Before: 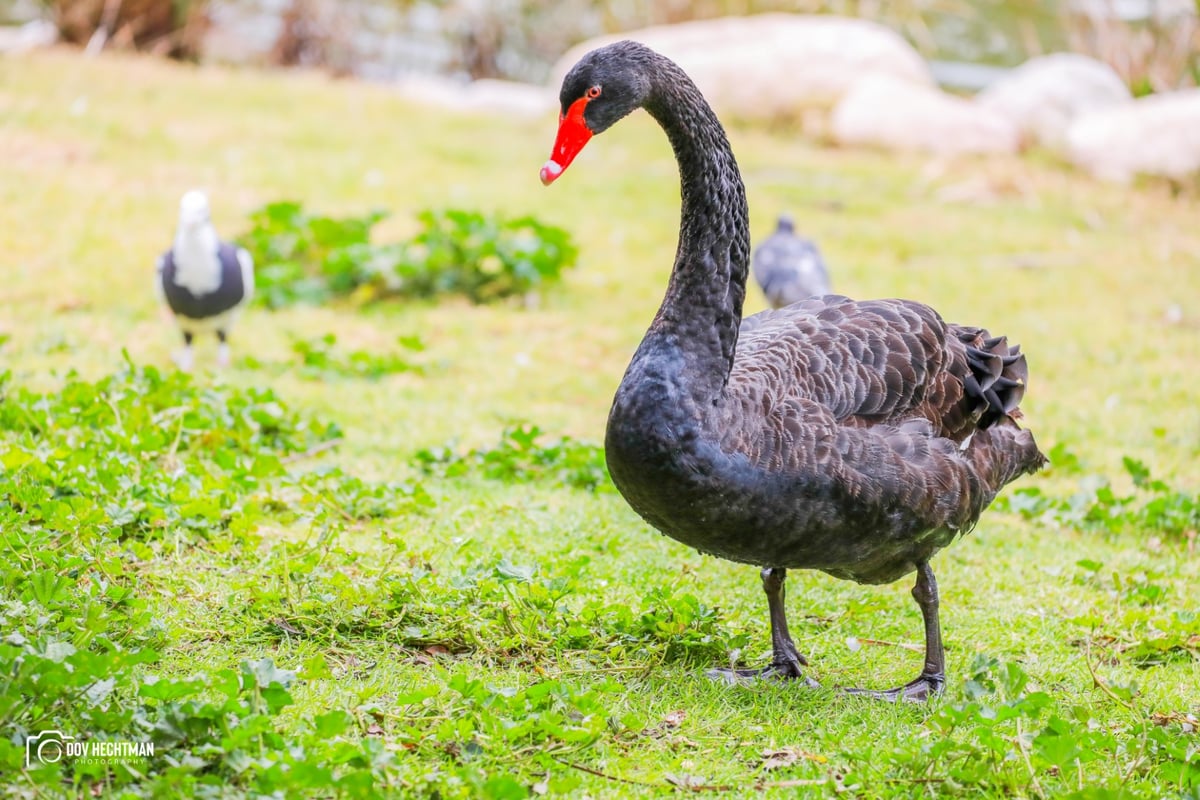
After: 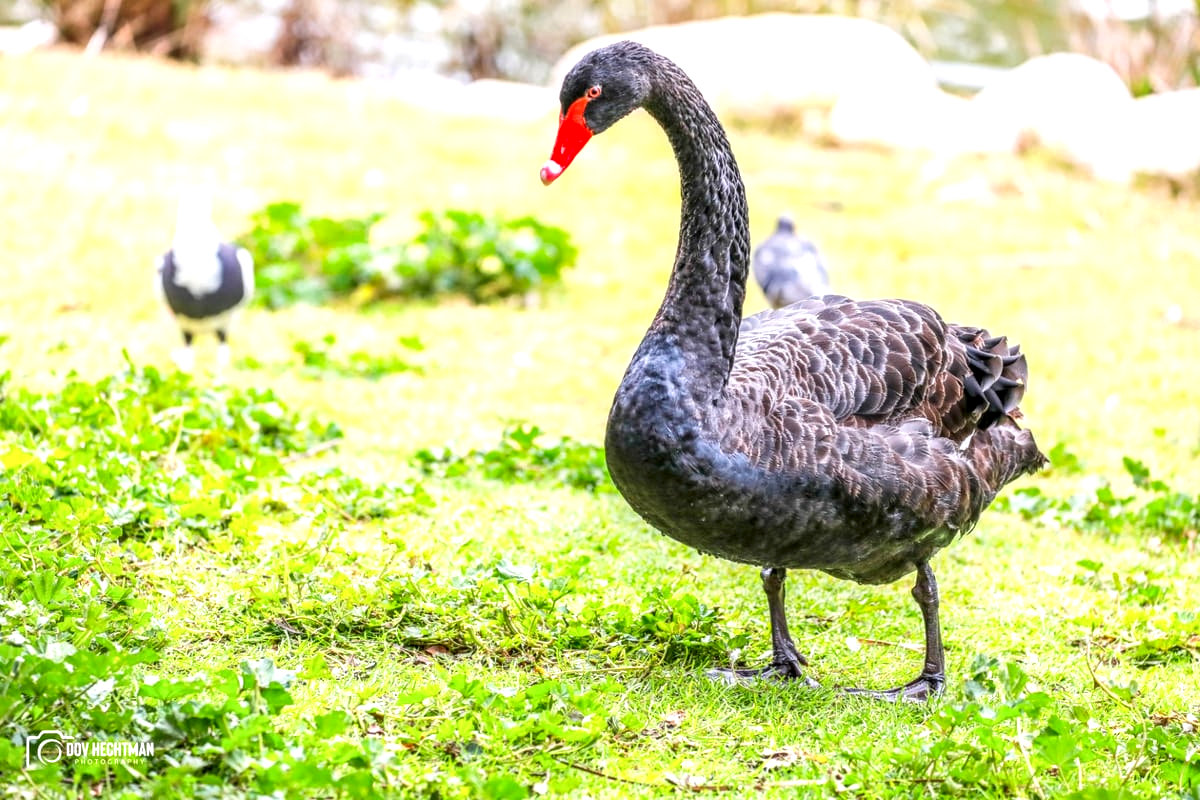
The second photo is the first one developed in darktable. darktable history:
local contrast: highlights 22%, detail 150%
exposure: exposure 0.608 EV, compensate exposure bias true, compensate highlight preservation false
